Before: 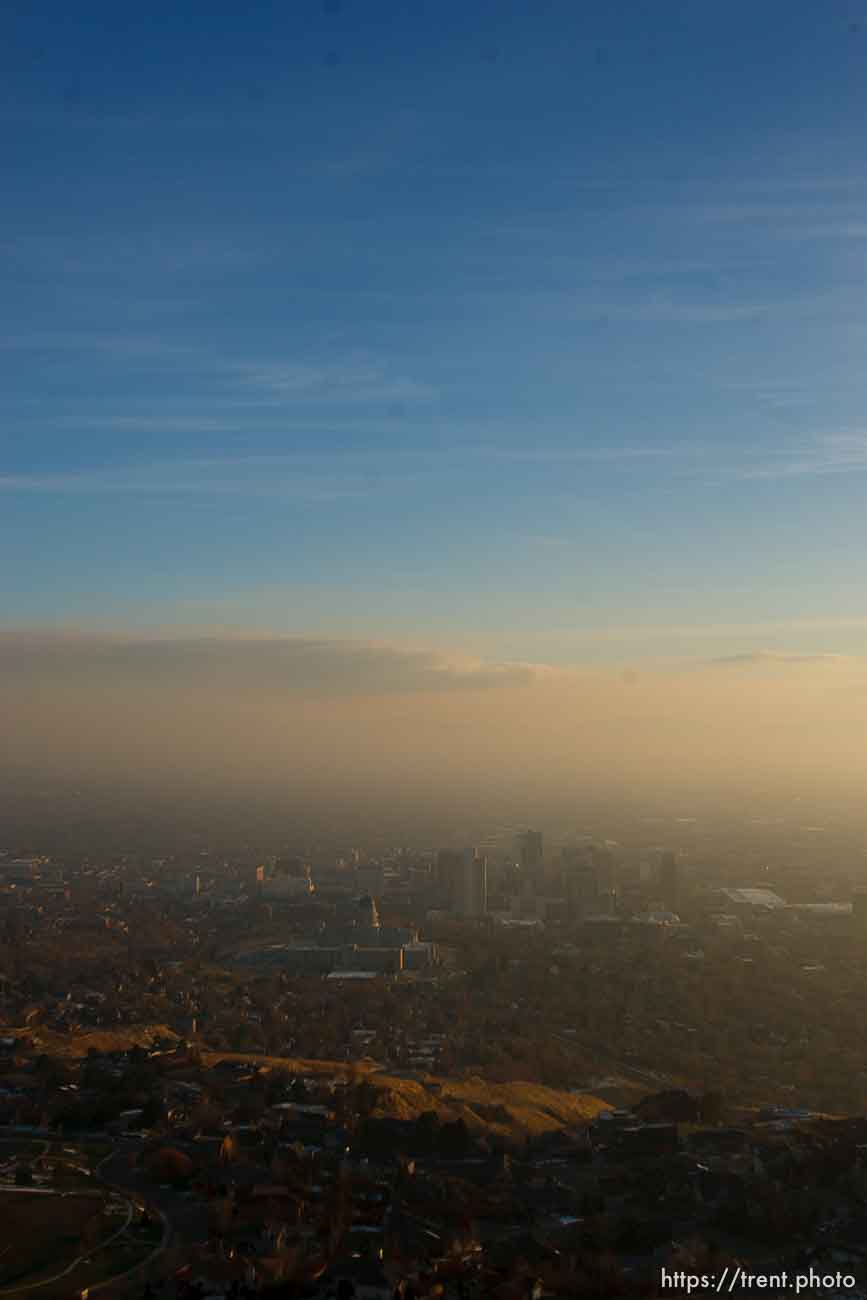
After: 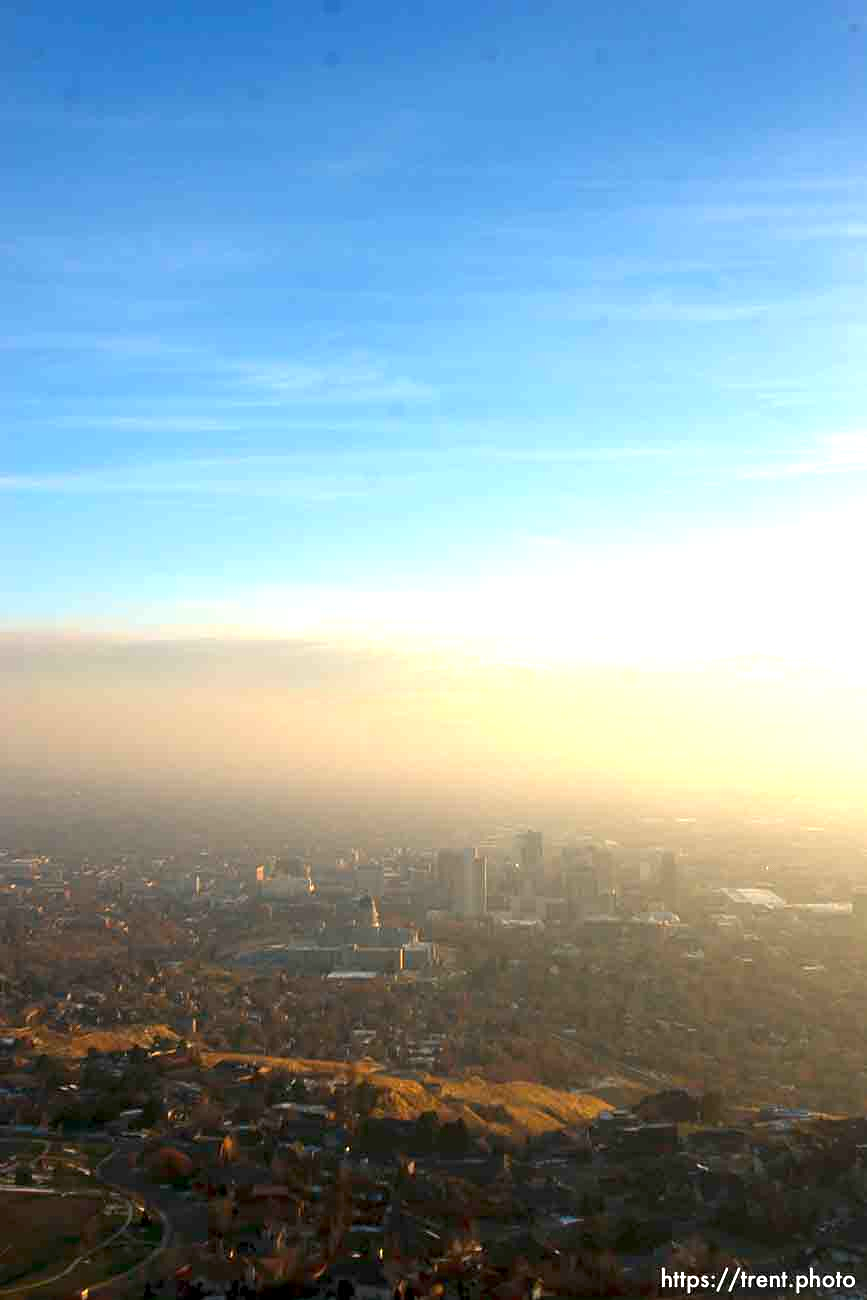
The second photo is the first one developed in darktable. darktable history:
exposure: black level correction 0.001, exposure 1.807 EV, compensate exposure bias true, compensate highlight preservation false
